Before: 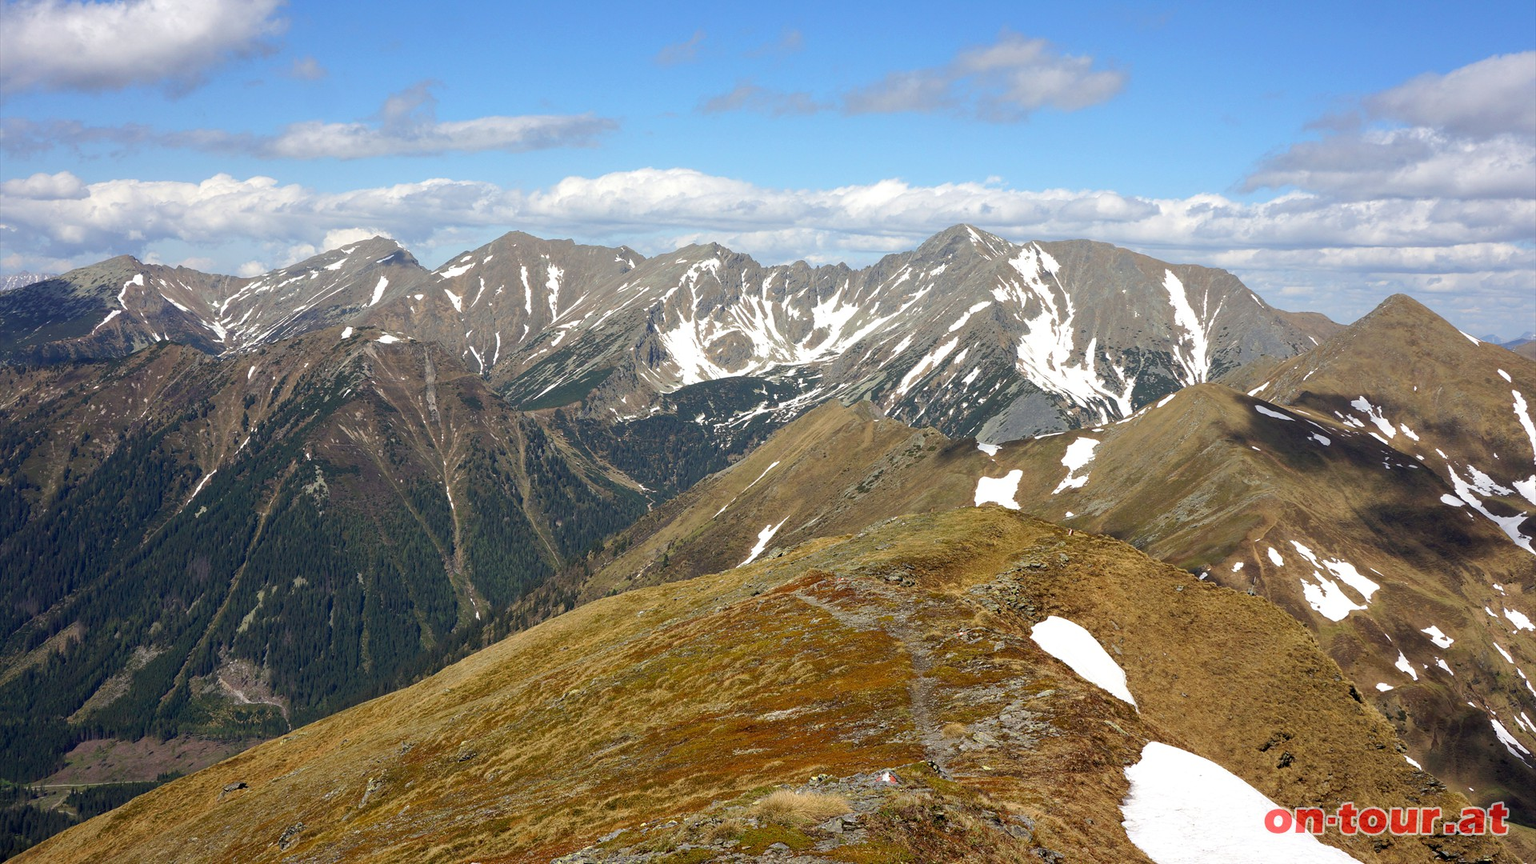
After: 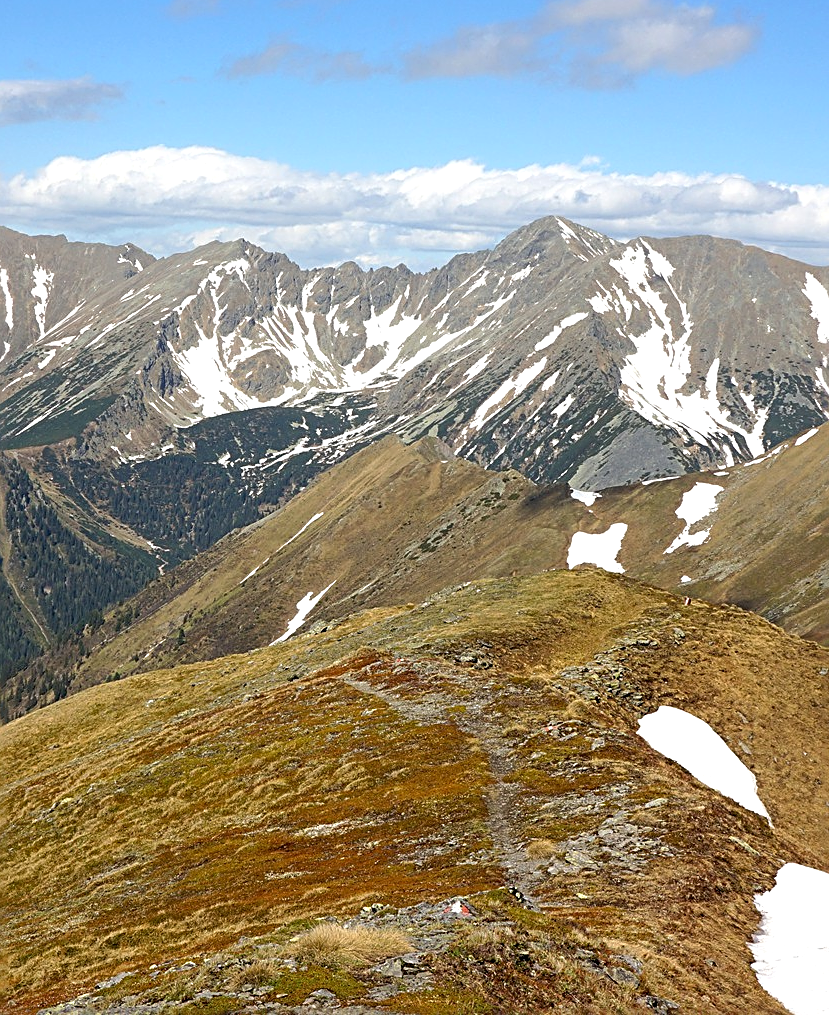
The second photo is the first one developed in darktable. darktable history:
sharpen: radius 2.537, amount 0.621
crop: left 33.914%, top 5.948%, right 22.879%
exposure: black level correction 0.001, exposure 0.193 EV, compensate exposure bias true, compensate highlight preservation false
